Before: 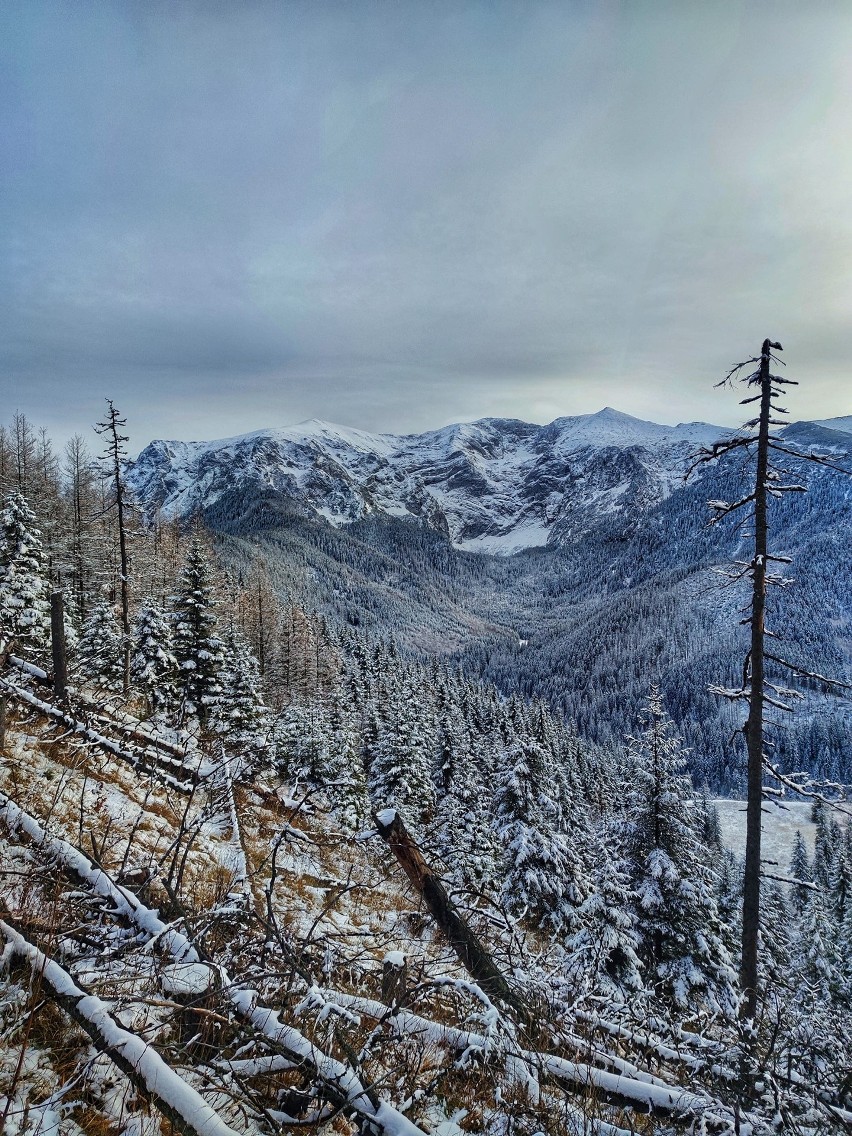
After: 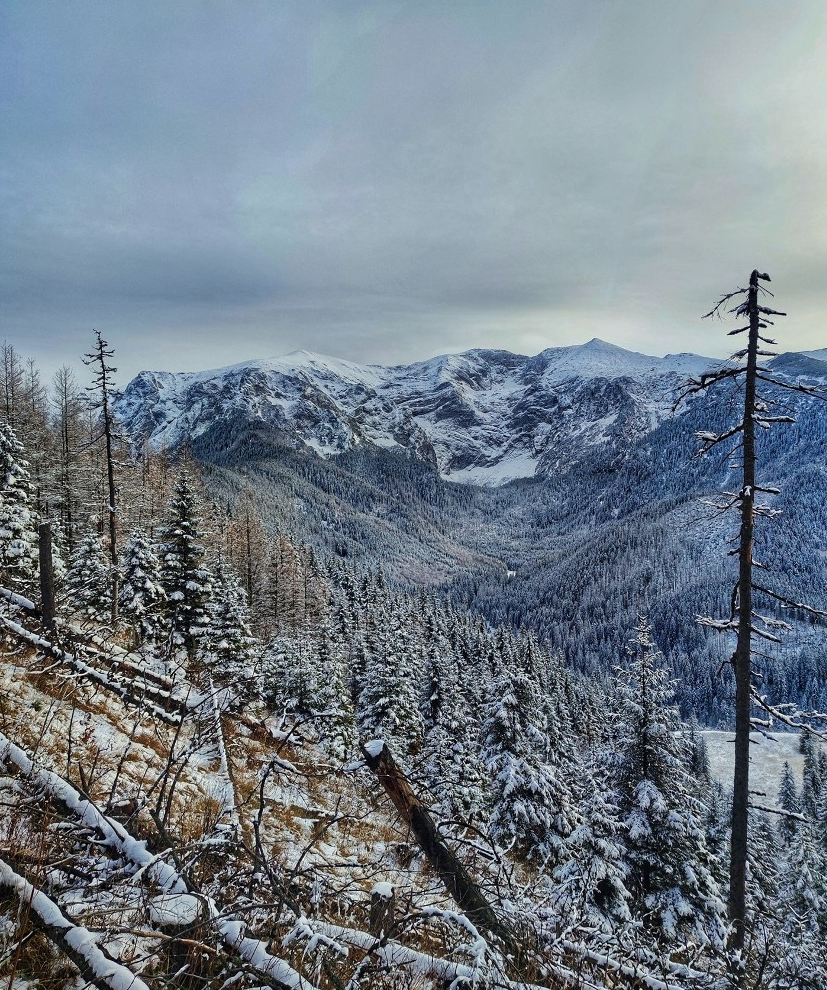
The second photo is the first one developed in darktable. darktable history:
white balance: red 1.009, blue 0.985
crop: left 1.507%, top 6.147%, right 1.379%, bottom 6.637%
